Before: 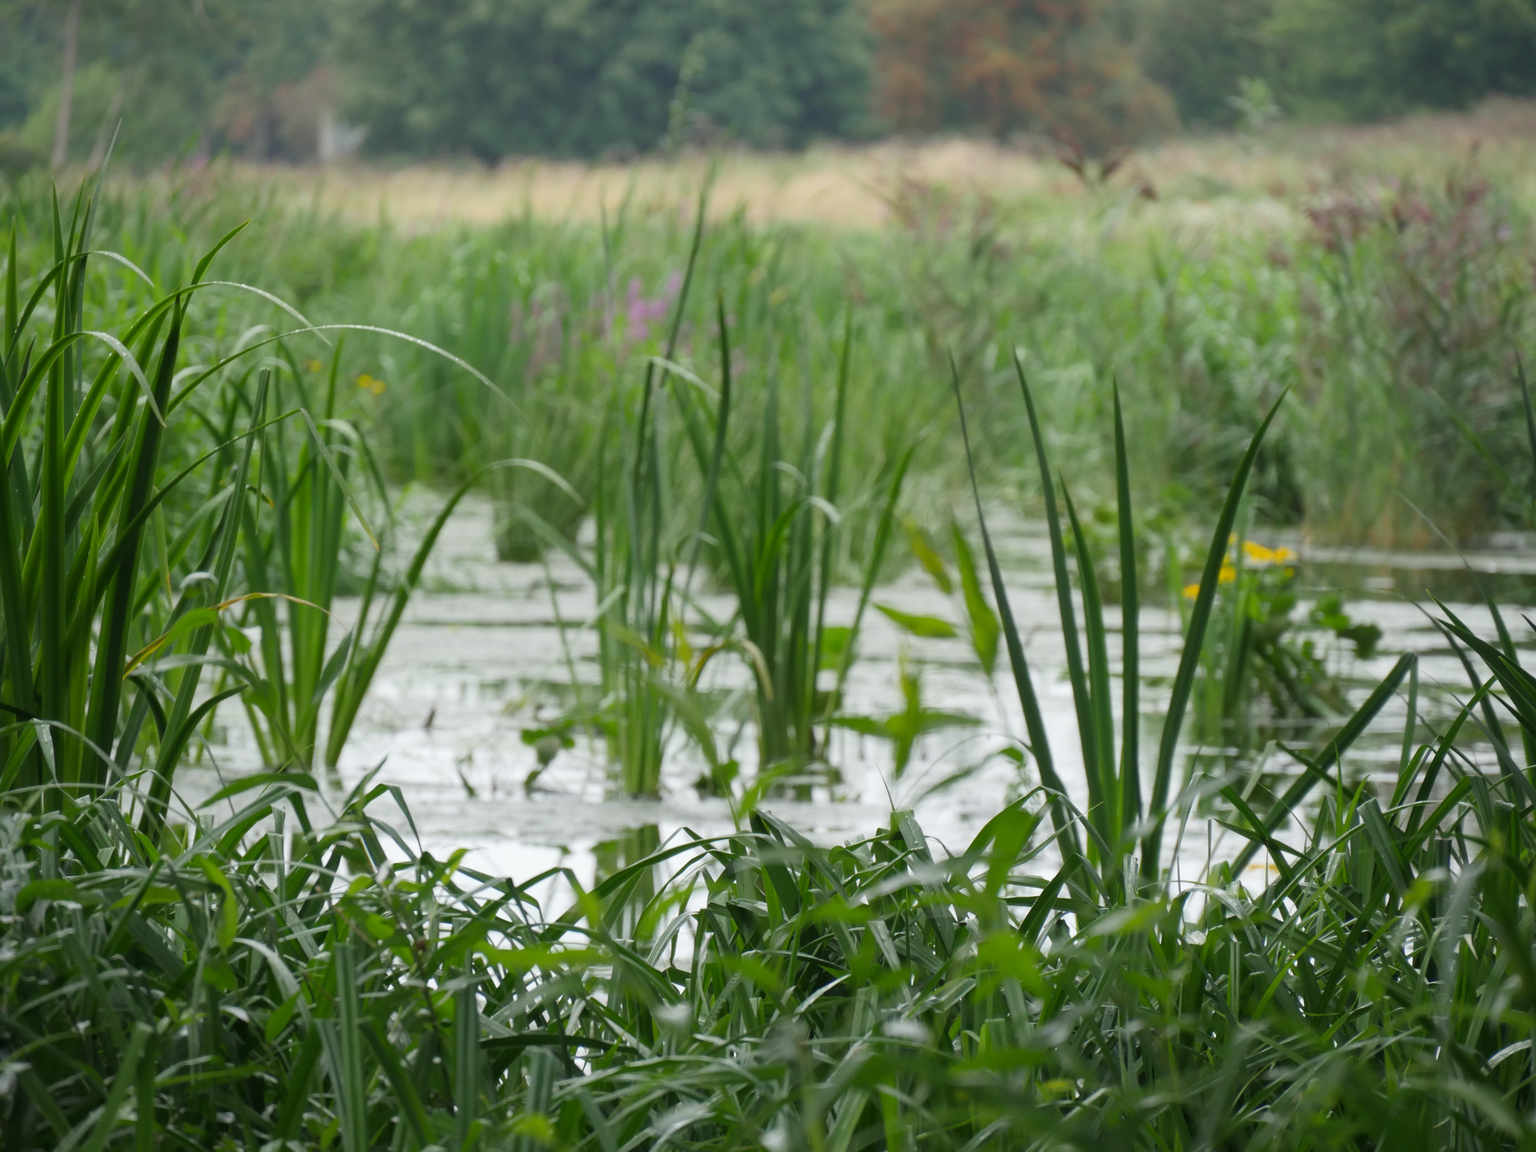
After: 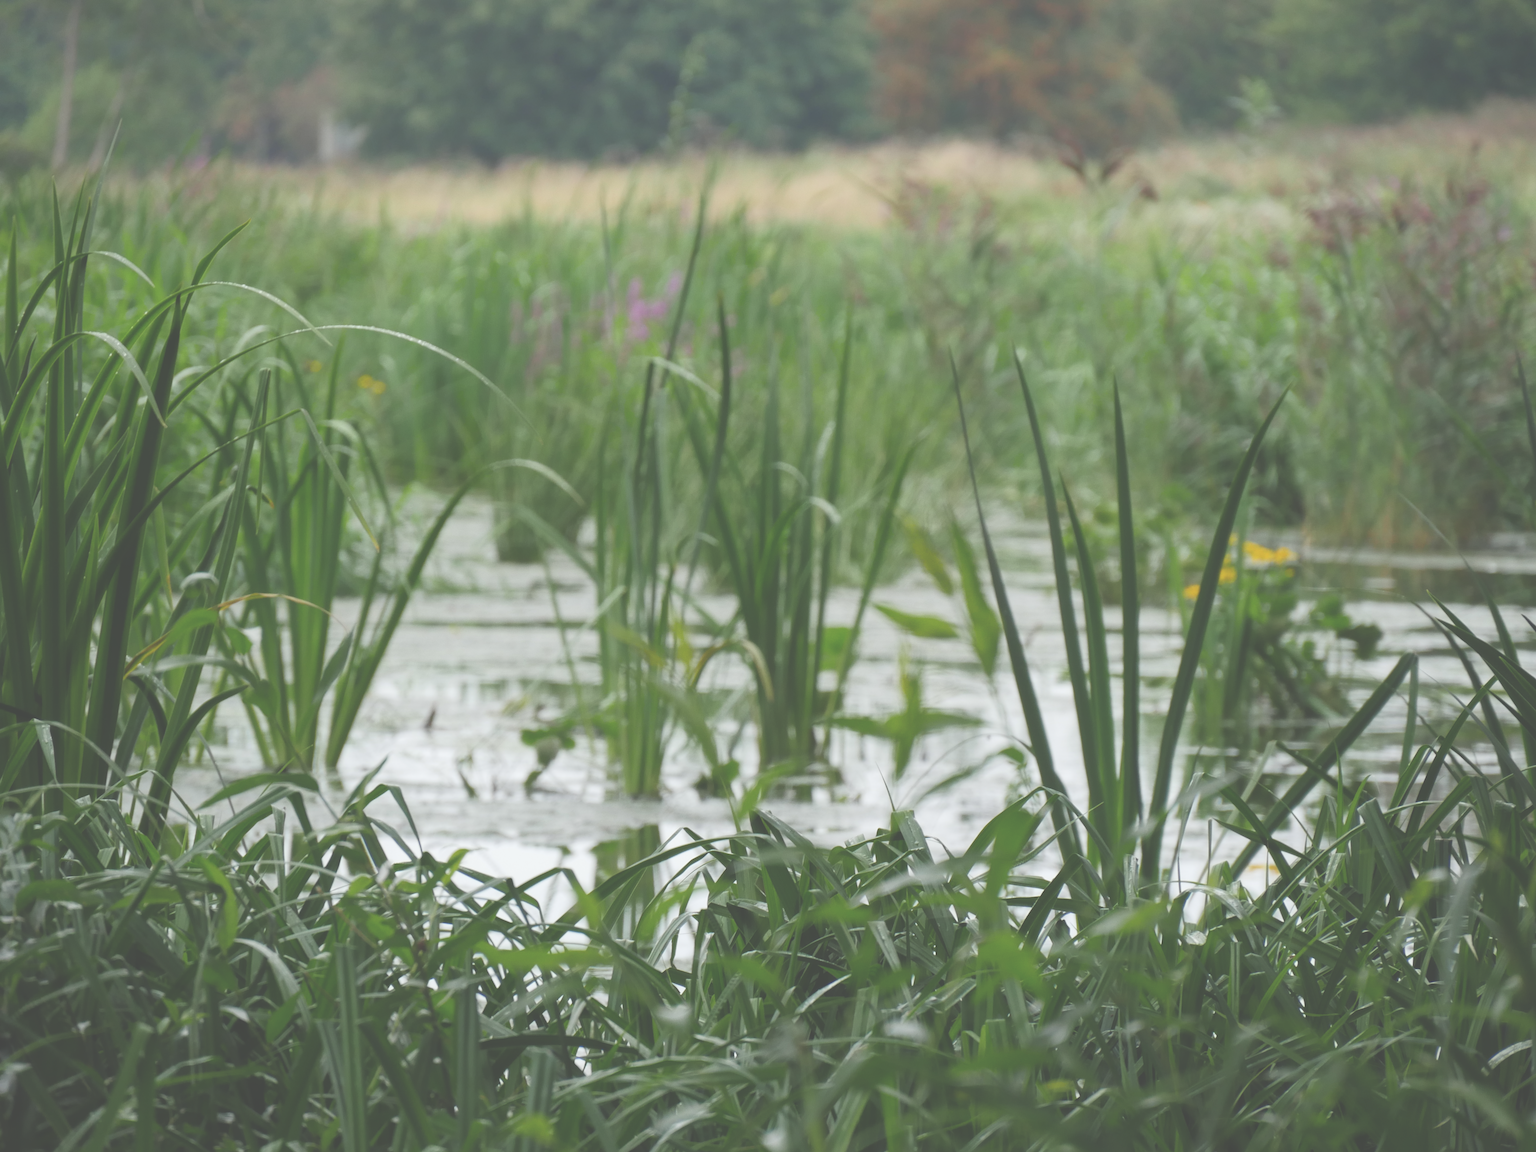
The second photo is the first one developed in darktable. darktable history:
exposure: black level correction -0.063, exposure -0.049 EV, compensate highlight preservation false
